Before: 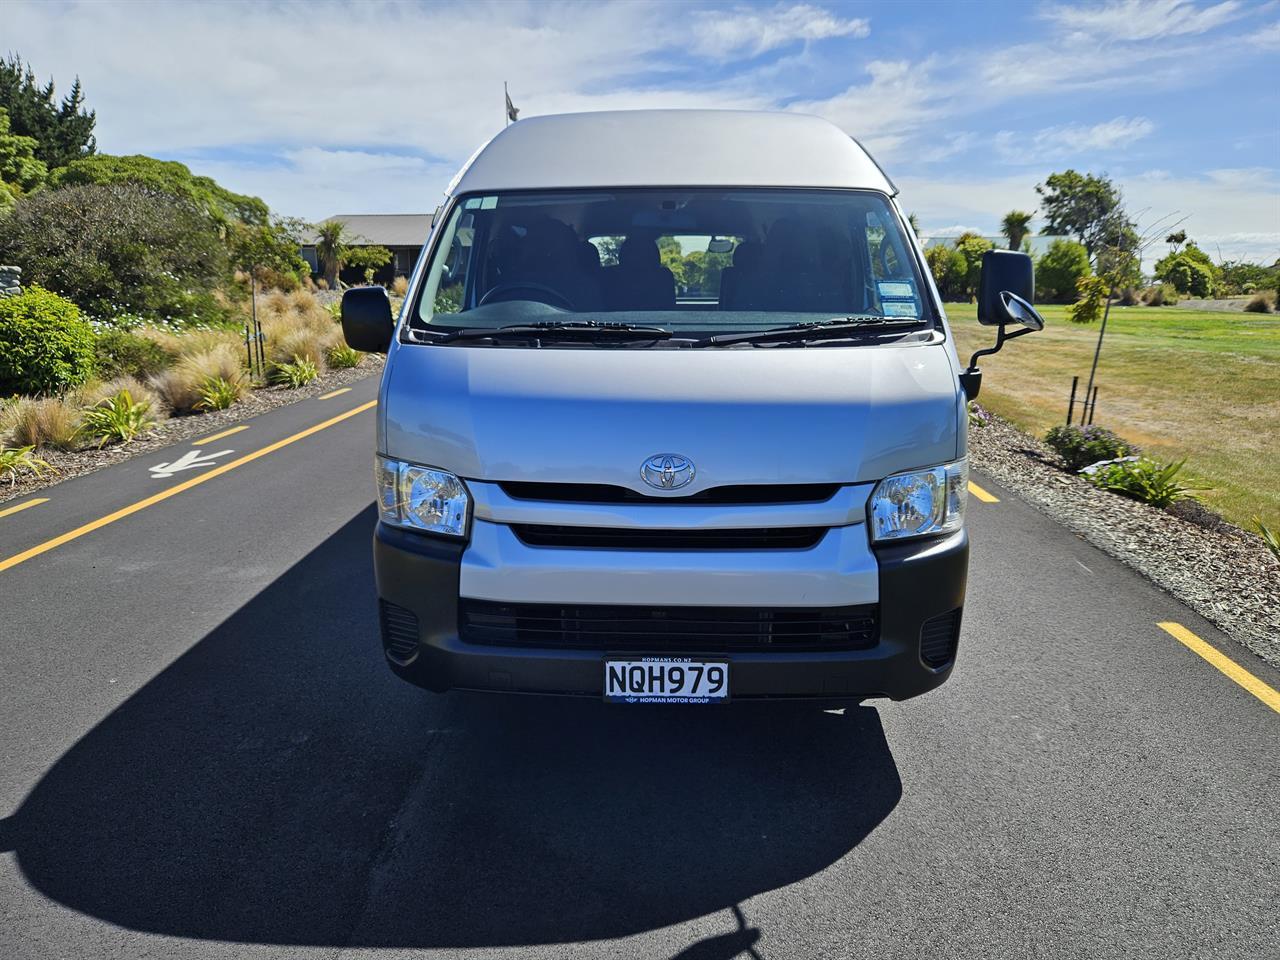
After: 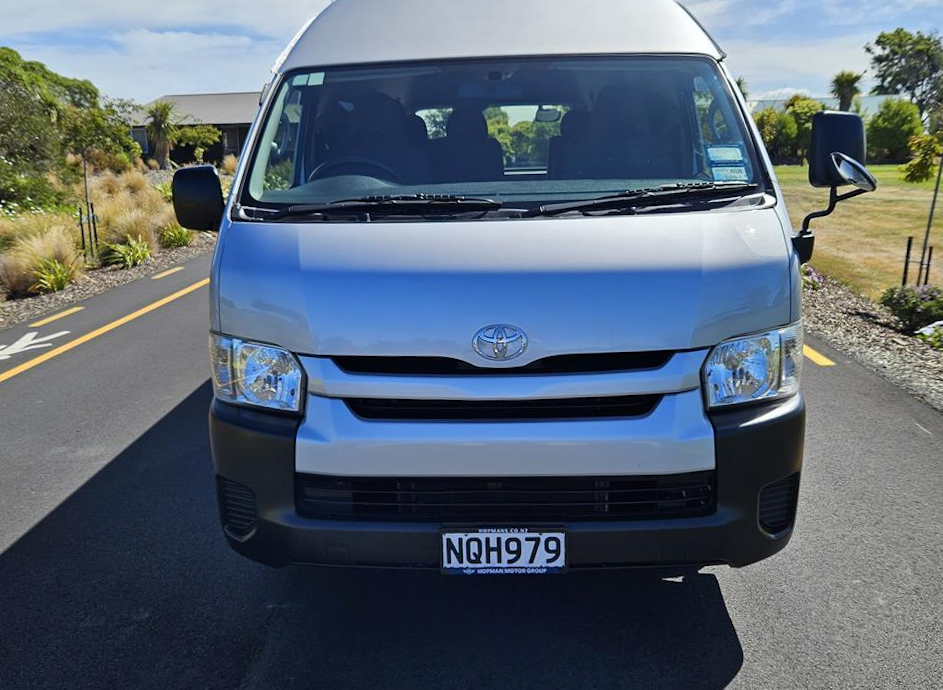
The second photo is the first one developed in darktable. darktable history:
crop and rotate: left 11.831%, top 11.346%, right 13.429%, bottom 13.899%
rotate and perspective: rotation -1.32°, lens shift (horizontal) -0.031, crop left 0.015, crop right 0.985, crop top 0.047, crop bottom 0.982
